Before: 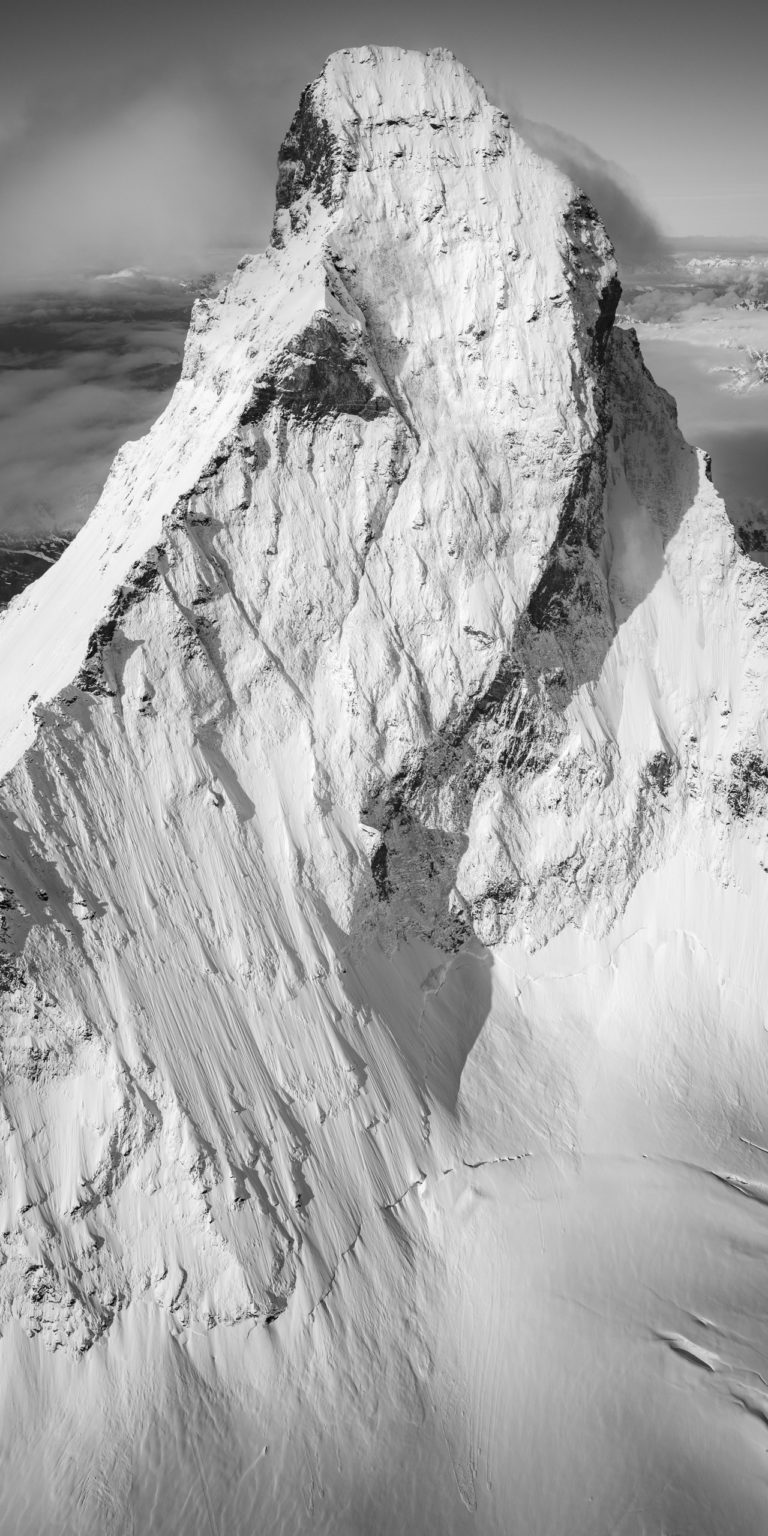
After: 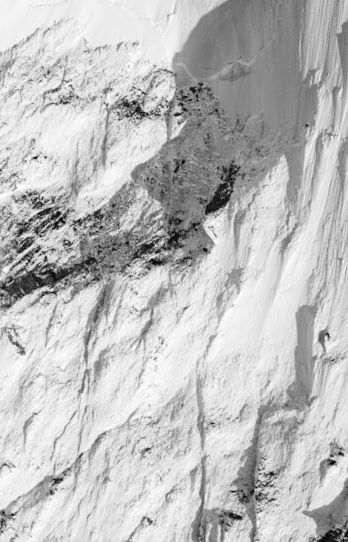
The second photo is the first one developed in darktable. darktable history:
crop and rotate: angle 148.23°, left 9.098%, top 15.644%, right 4.451%, bottom 17.12%
tone curve: curves: ch0 [(0, 0) (0.004, 0.002) (0.02, 0.013) (0.218, 0.218) (0.664, 0.718) (0.832, 0.873) (1, 1)], preserve colors none
